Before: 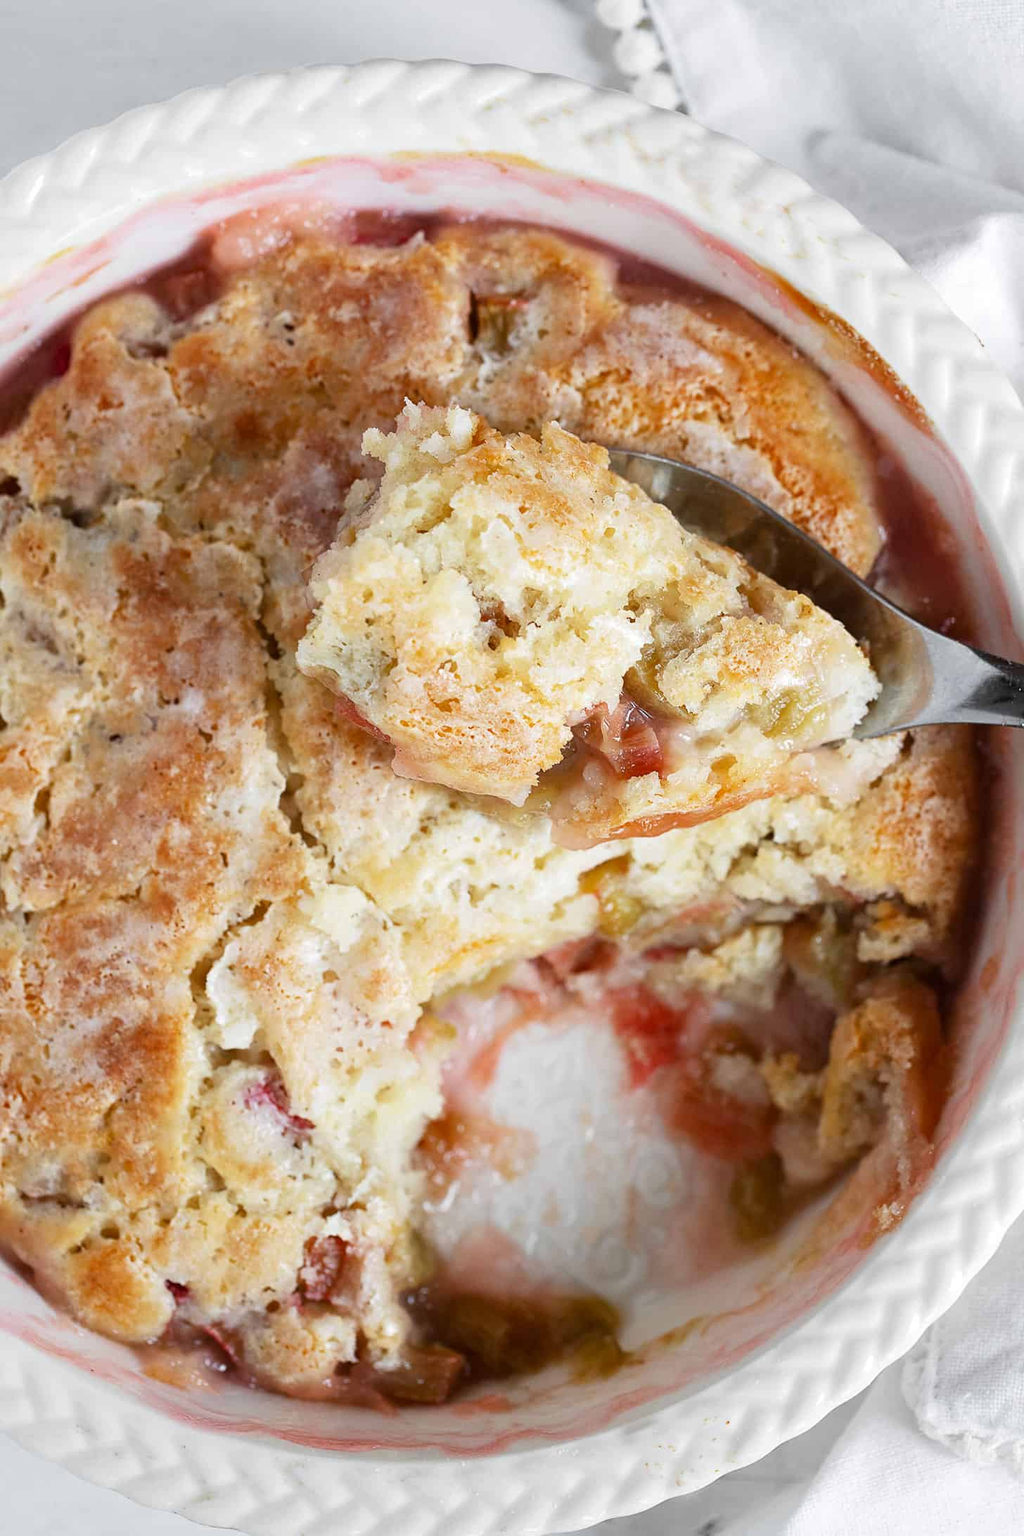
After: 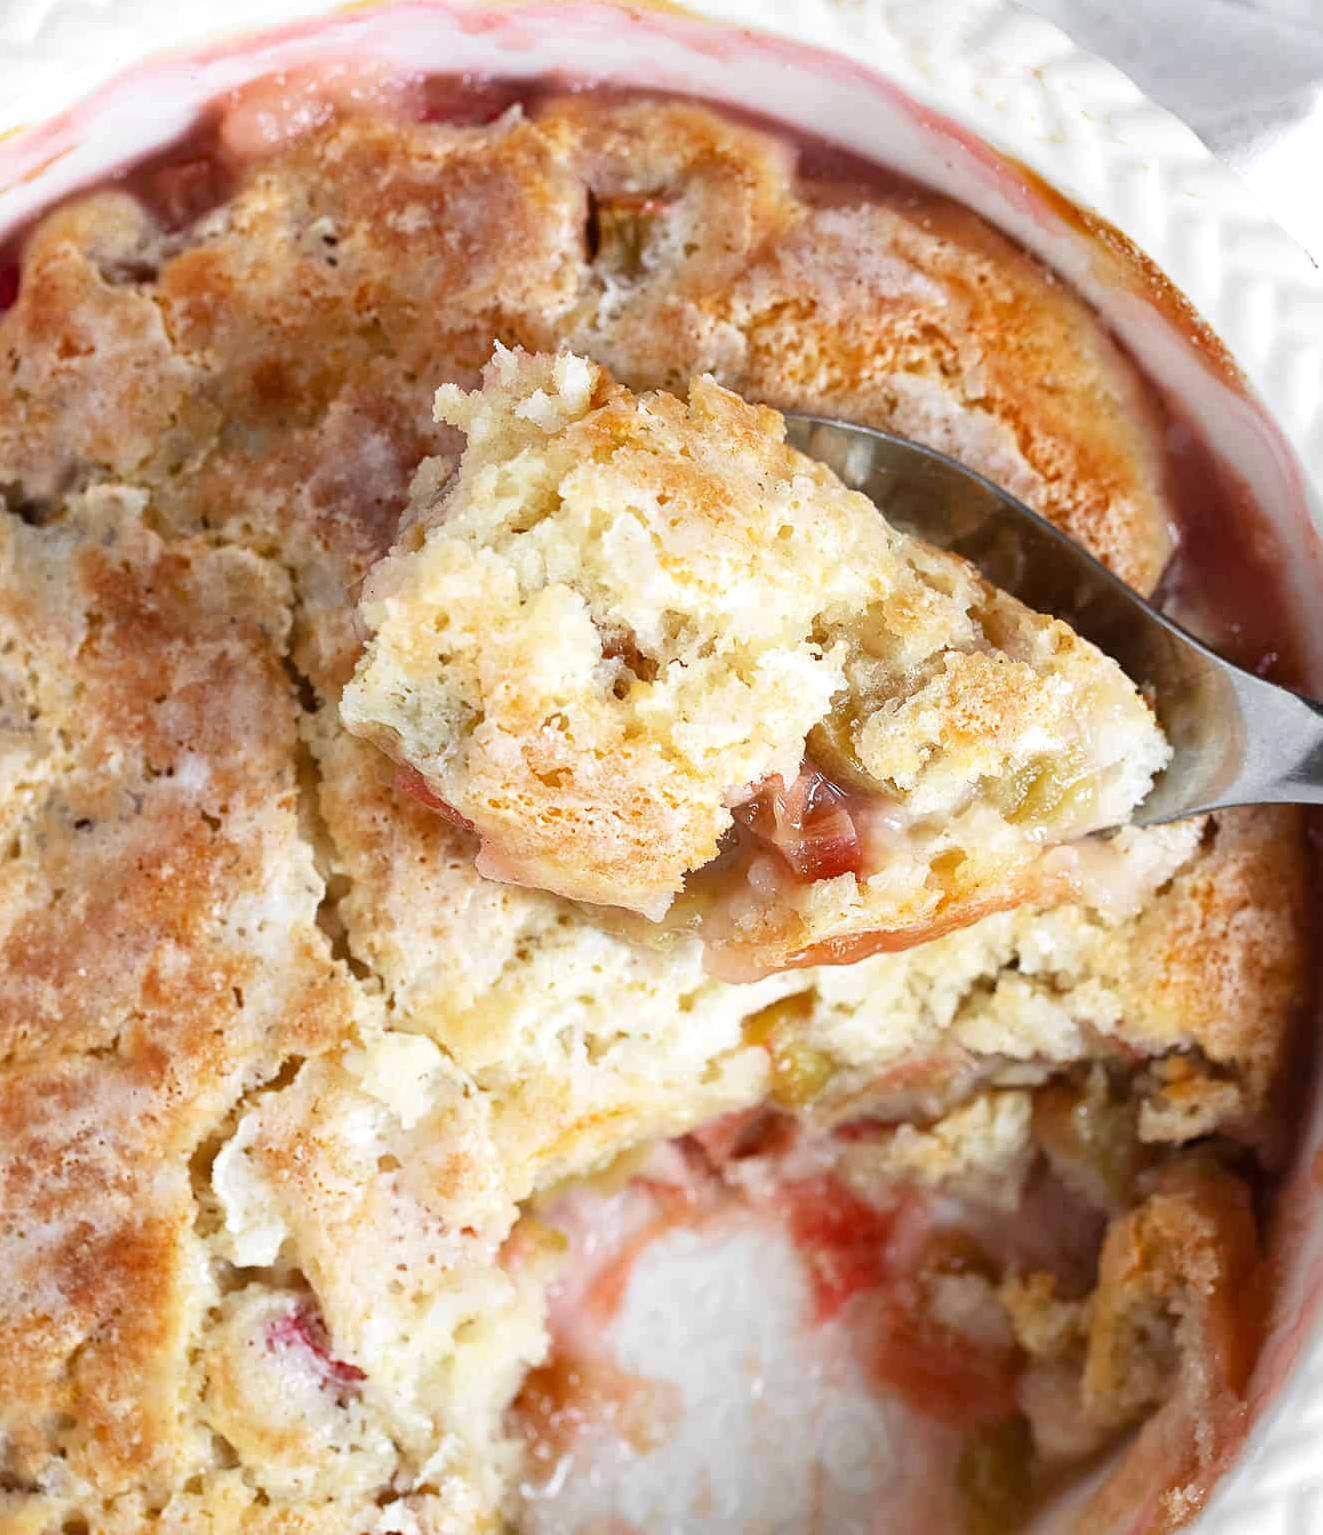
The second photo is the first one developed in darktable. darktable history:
crop: left 5.596%, top 10.314%, right 3.534%, bottom 19.395%
exposure: exposure 0.2 EV, compensate highlight preservation false
